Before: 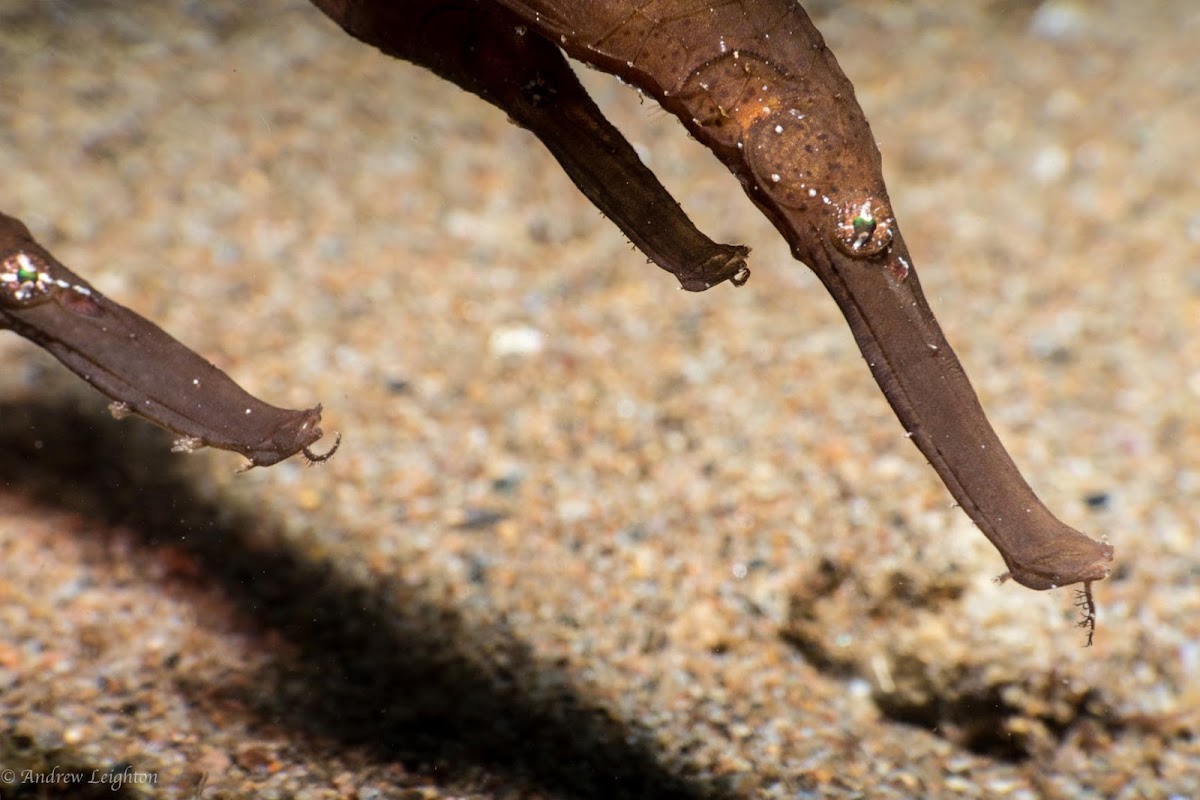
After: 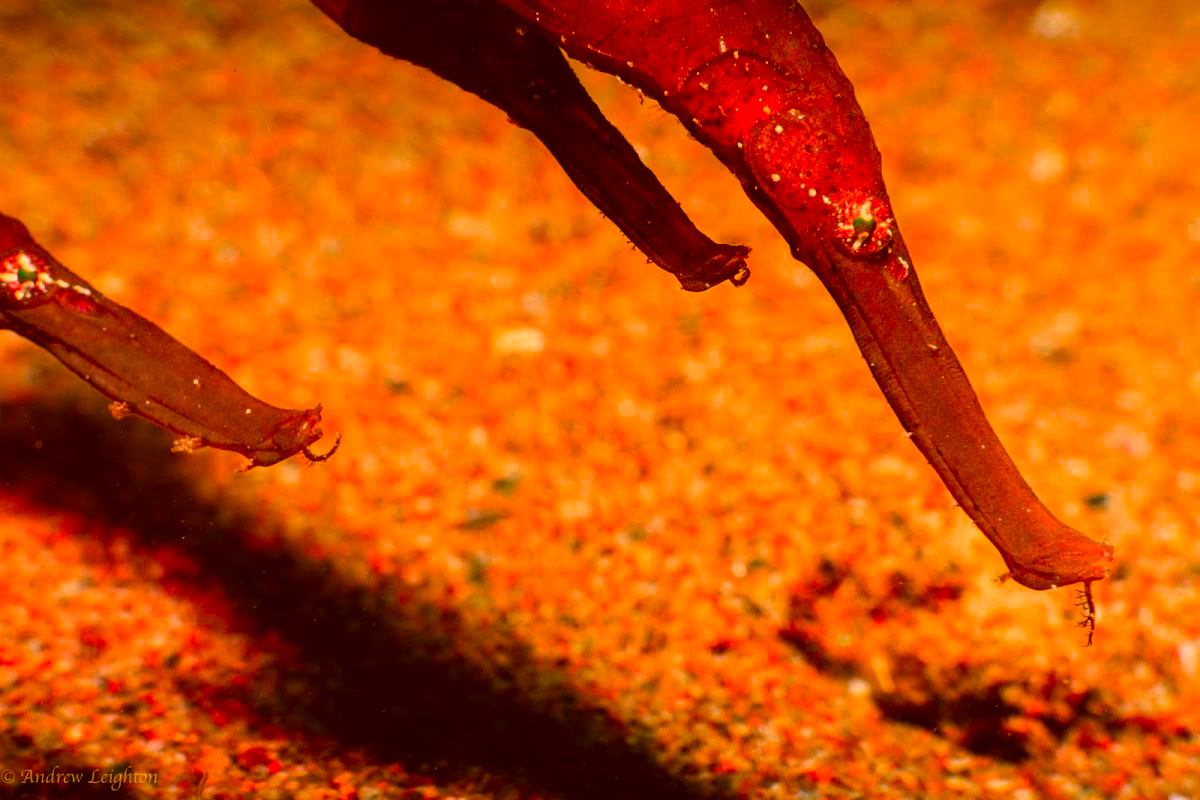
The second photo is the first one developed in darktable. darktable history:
color zones: curves: ch0 [(0, 0.553) (0.123, 0.58) (0.23, 0.419) (0.468, 0.155) (0.605, 0.132) (0.723, 0.063) (0.833, 0.172) (0.921, 0.468)]; ch1 [(0.025, 0.645) (0.229, 0.584) (0.326, 0.551) (0.537, 0.446) (0.599, 0.911) (0.708, 1) (0.805, 0.944)]; ch2 [(0.086, 0.468) (0.254, 0.464) (0.638, 0.564) (0.702, 0.592) (0.768, 0.564)]
color correction: highlights a* 10.95, highlights b* 30.12, shadows a* 2.78, shadows b* 17.11, saturation 1.75
